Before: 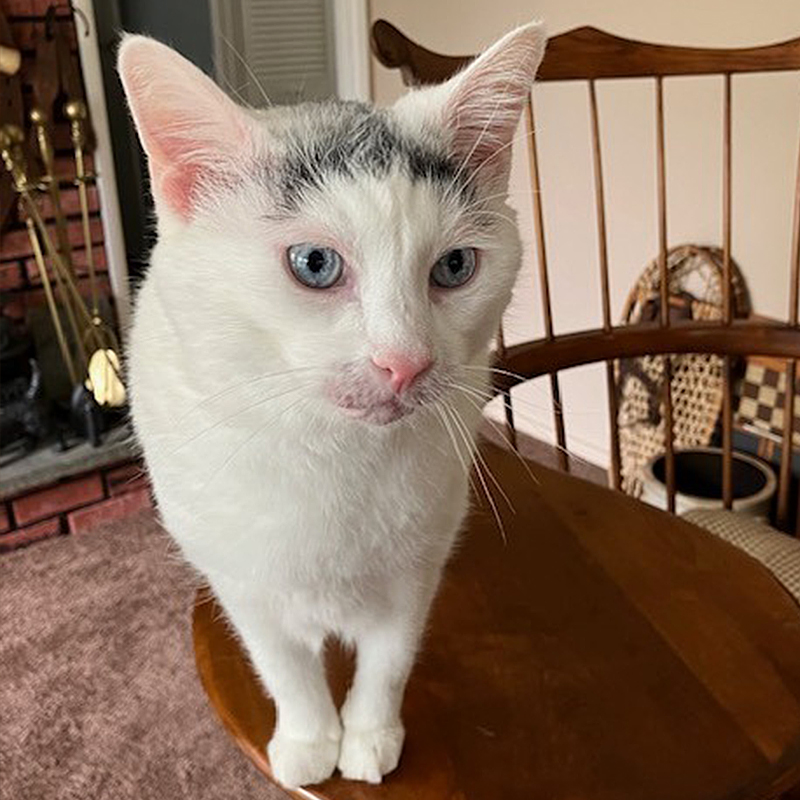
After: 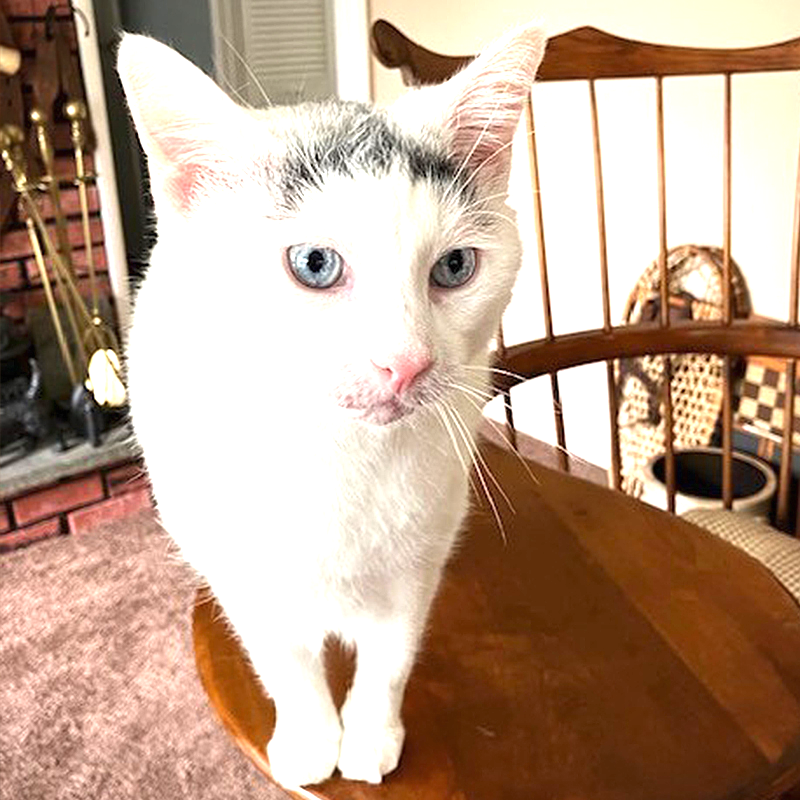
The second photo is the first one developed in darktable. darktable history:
exposure: black level correction 0, exposure 1.455 EV, compensate highlight preservation false
vignetting: fall-off start 91.35%, brightness -0.298, saturation -0.06
